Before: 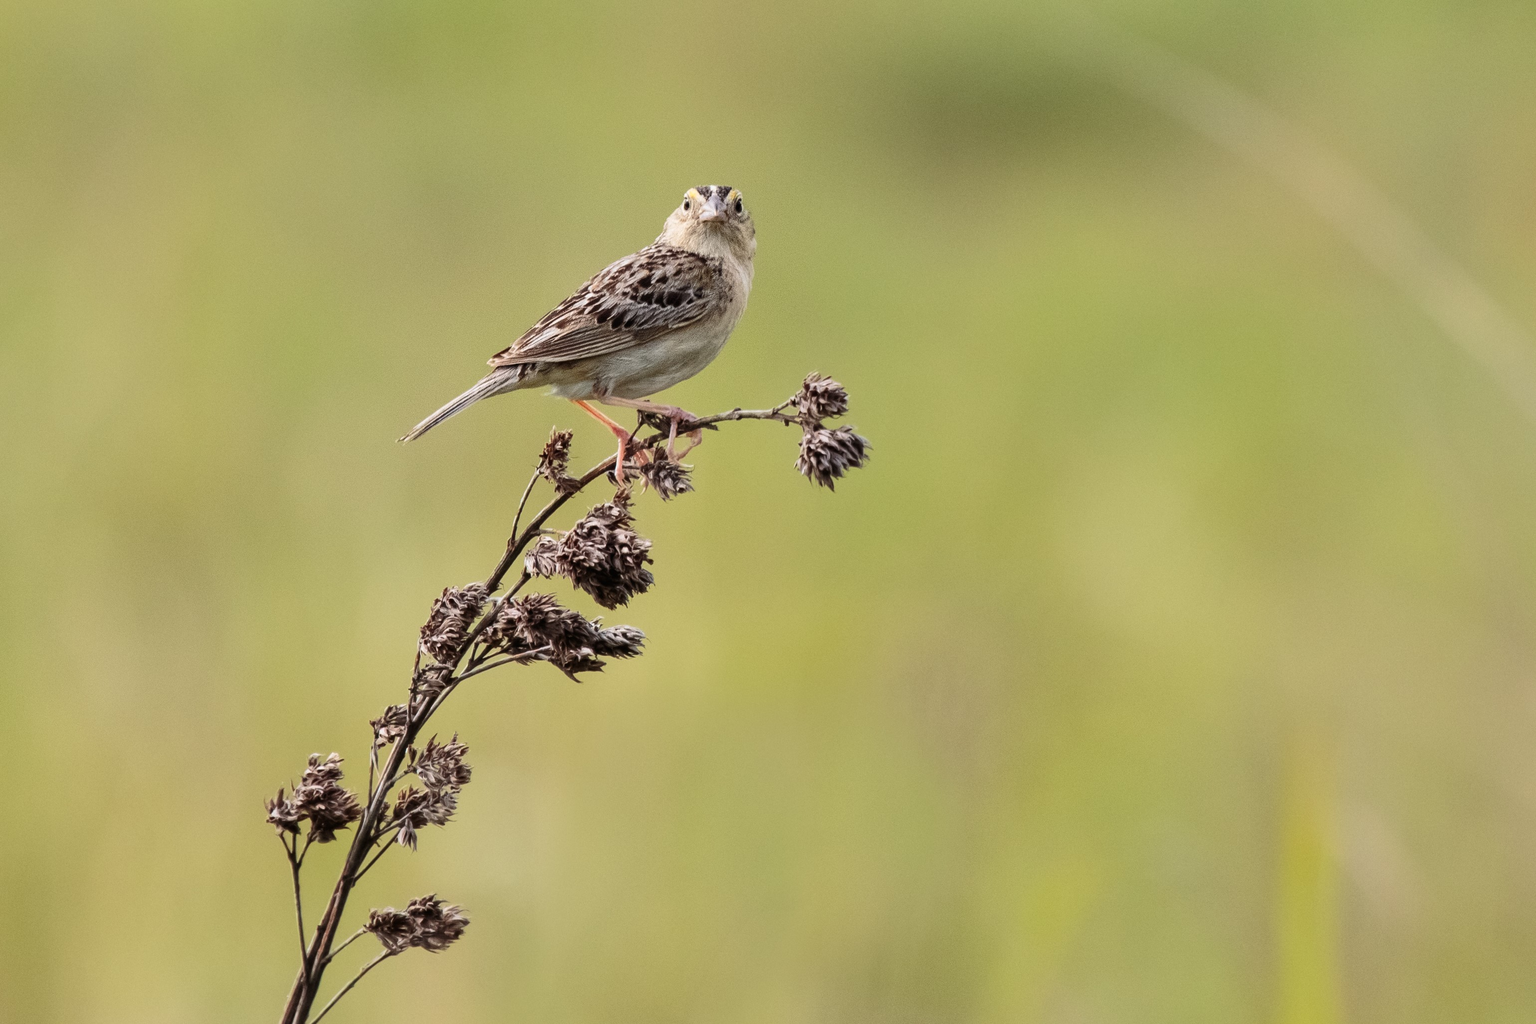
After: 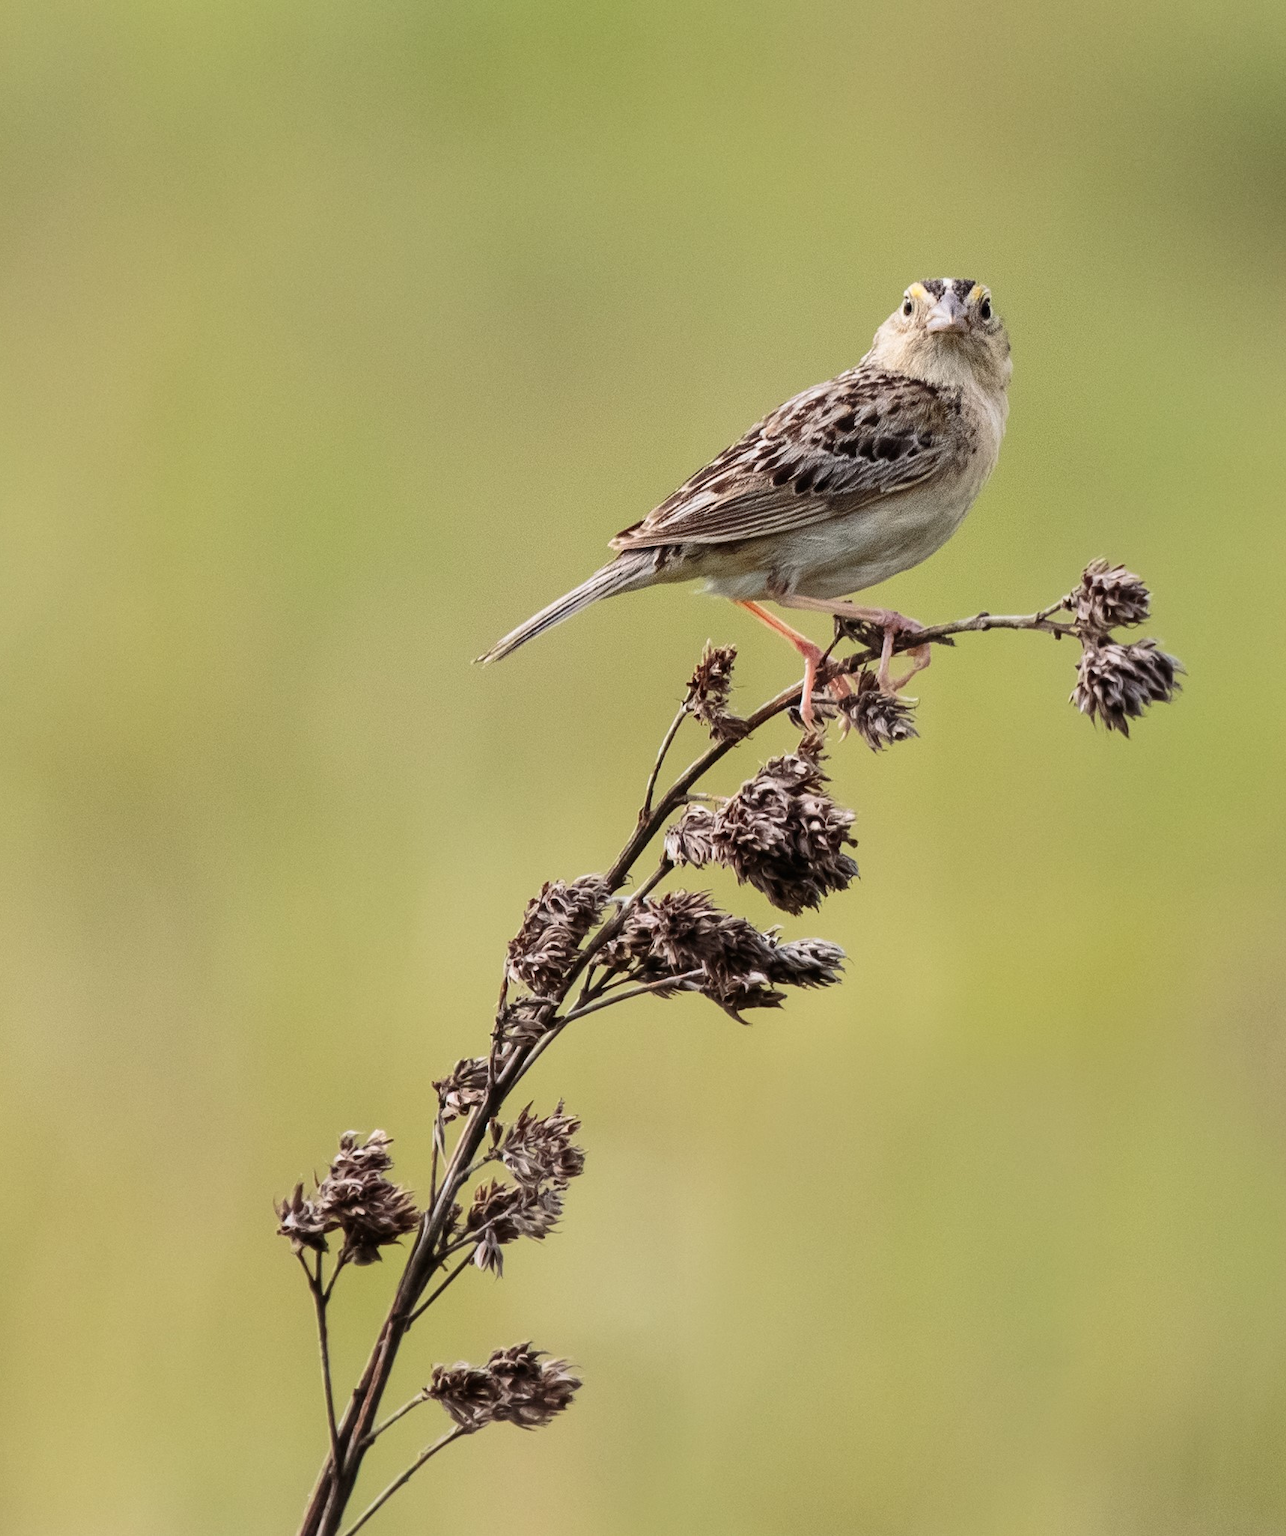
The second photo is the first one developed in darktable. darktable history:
crop: left 5.333%, right 38.809%
